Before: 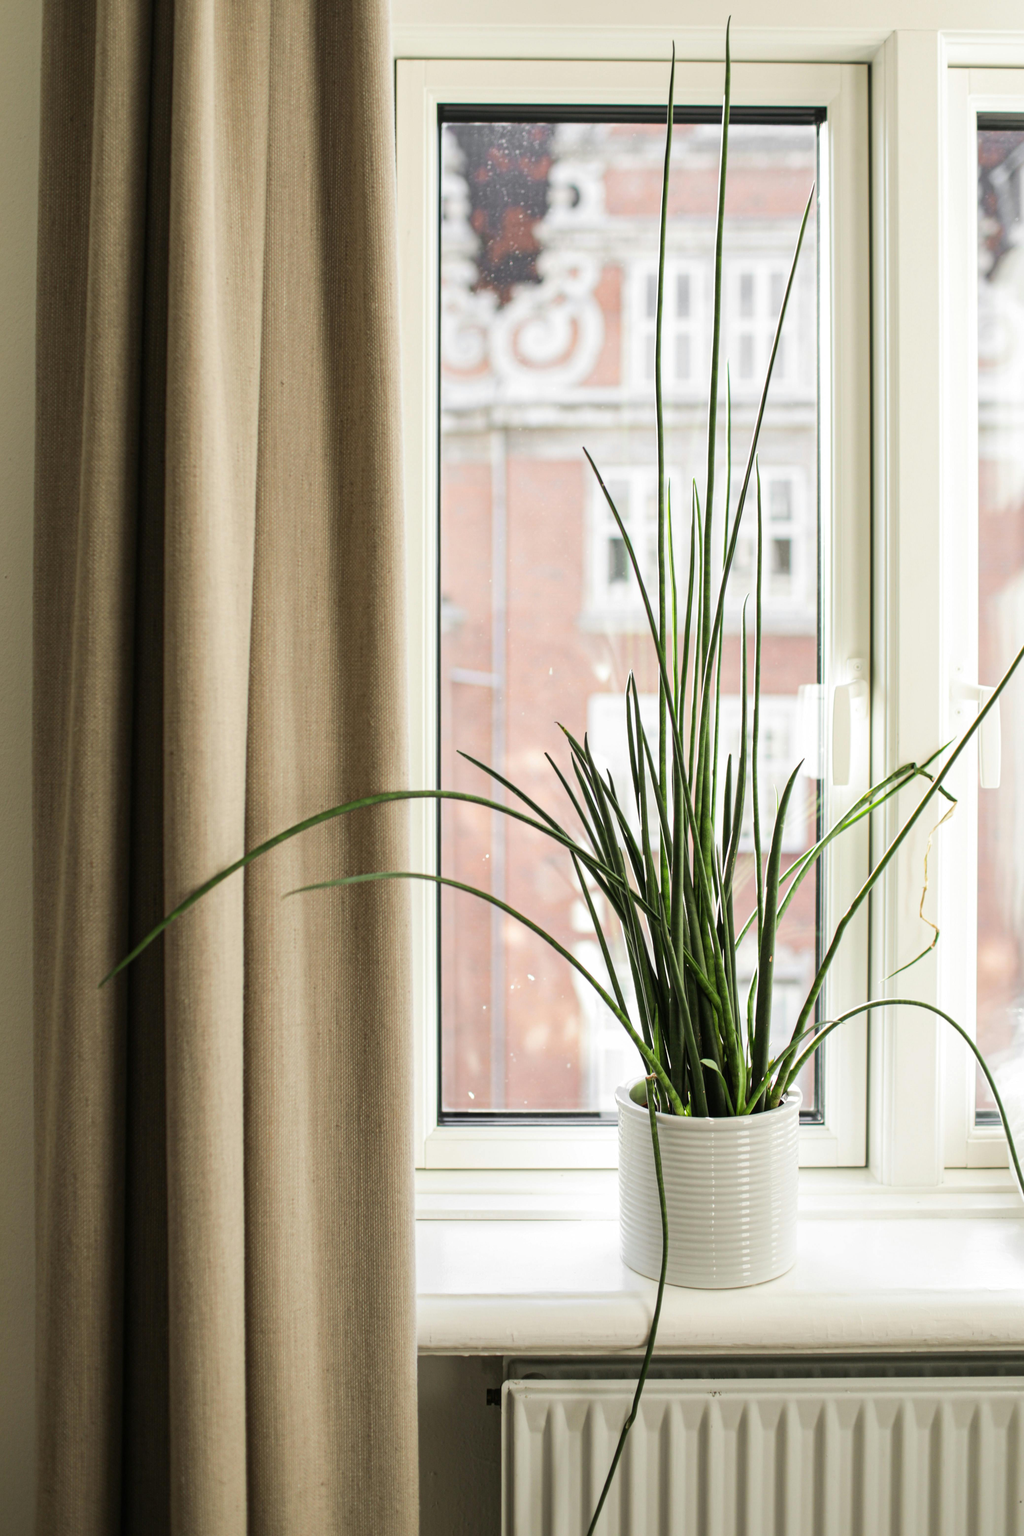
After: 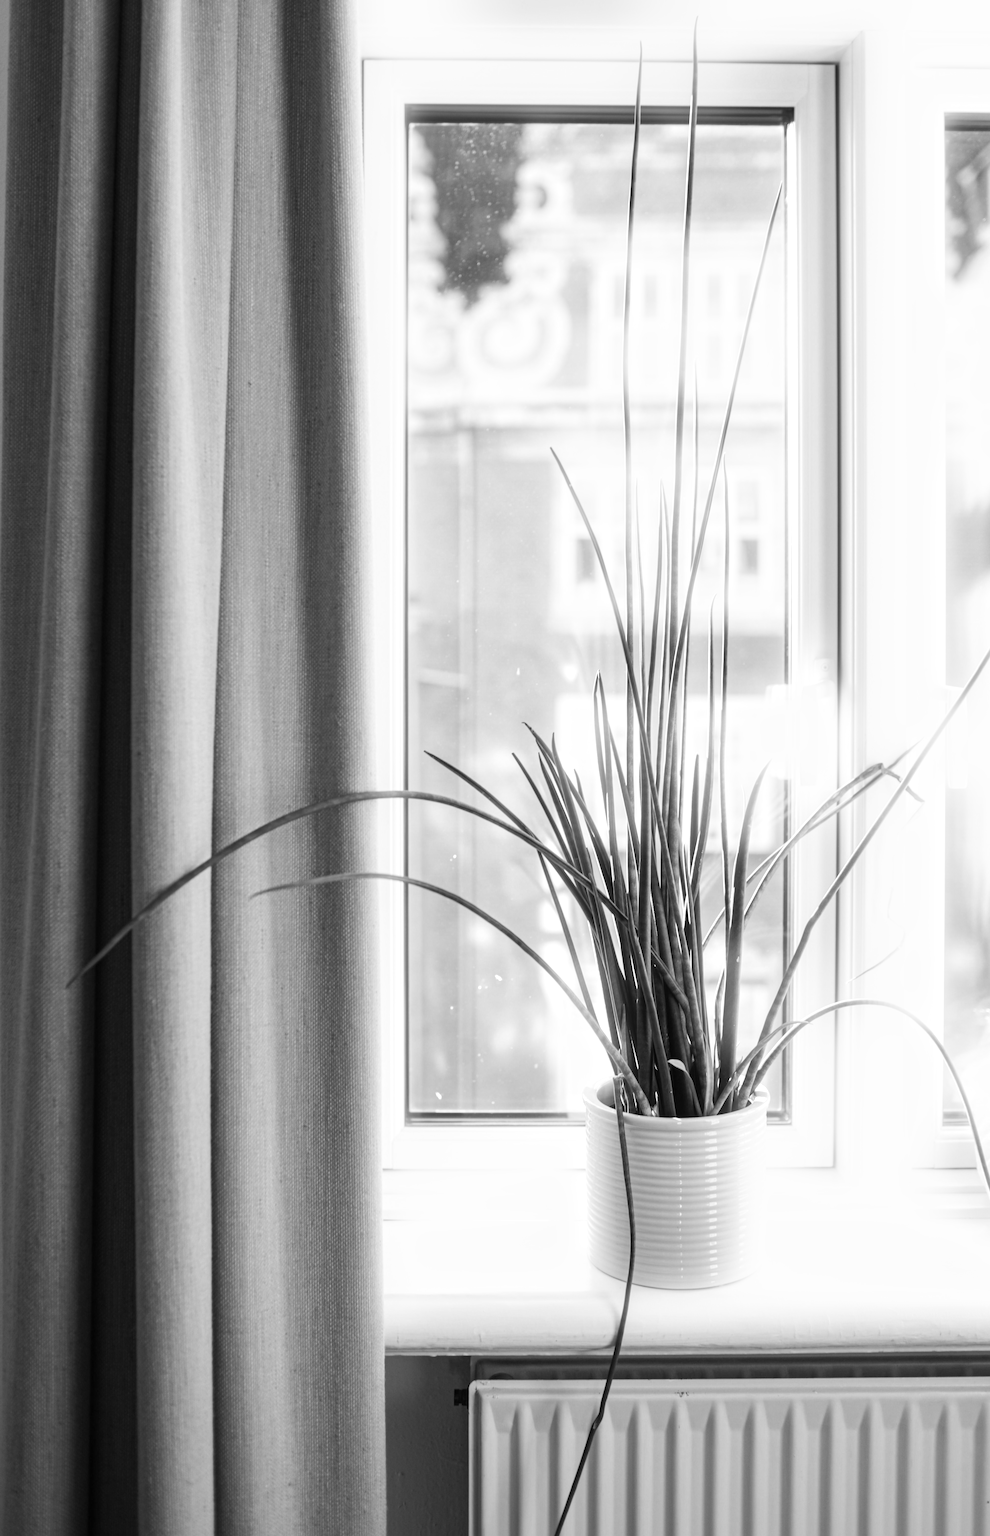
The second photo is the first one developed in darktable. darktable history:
bloom: size 15%, threshold 97%, strength 7%
color balance rgb: linear chroma grading › shadows 32%, linear chroma grading › global chroma -2%, linear chroma grading › mid-tones 4%, perceptual saturation grading › global saturation -2%, perceptual saturation grading › highlights -8%, perceptual saturation grading › mid-tones 8%, perceptual saturation grading › shadows 4%, perceptual brilliance grading › highlights 8%, perceptual brilliance grading › mid-tones 4%, perceptual brilliance grading › shadows 2%, global vibrance 16%, saturation formula JzAzBz (2021)
crop and rotate: left 3.238%
monochrome: on, module defaults
color correction: highlights a* 40, highlights b* 40, saturation 0.69
